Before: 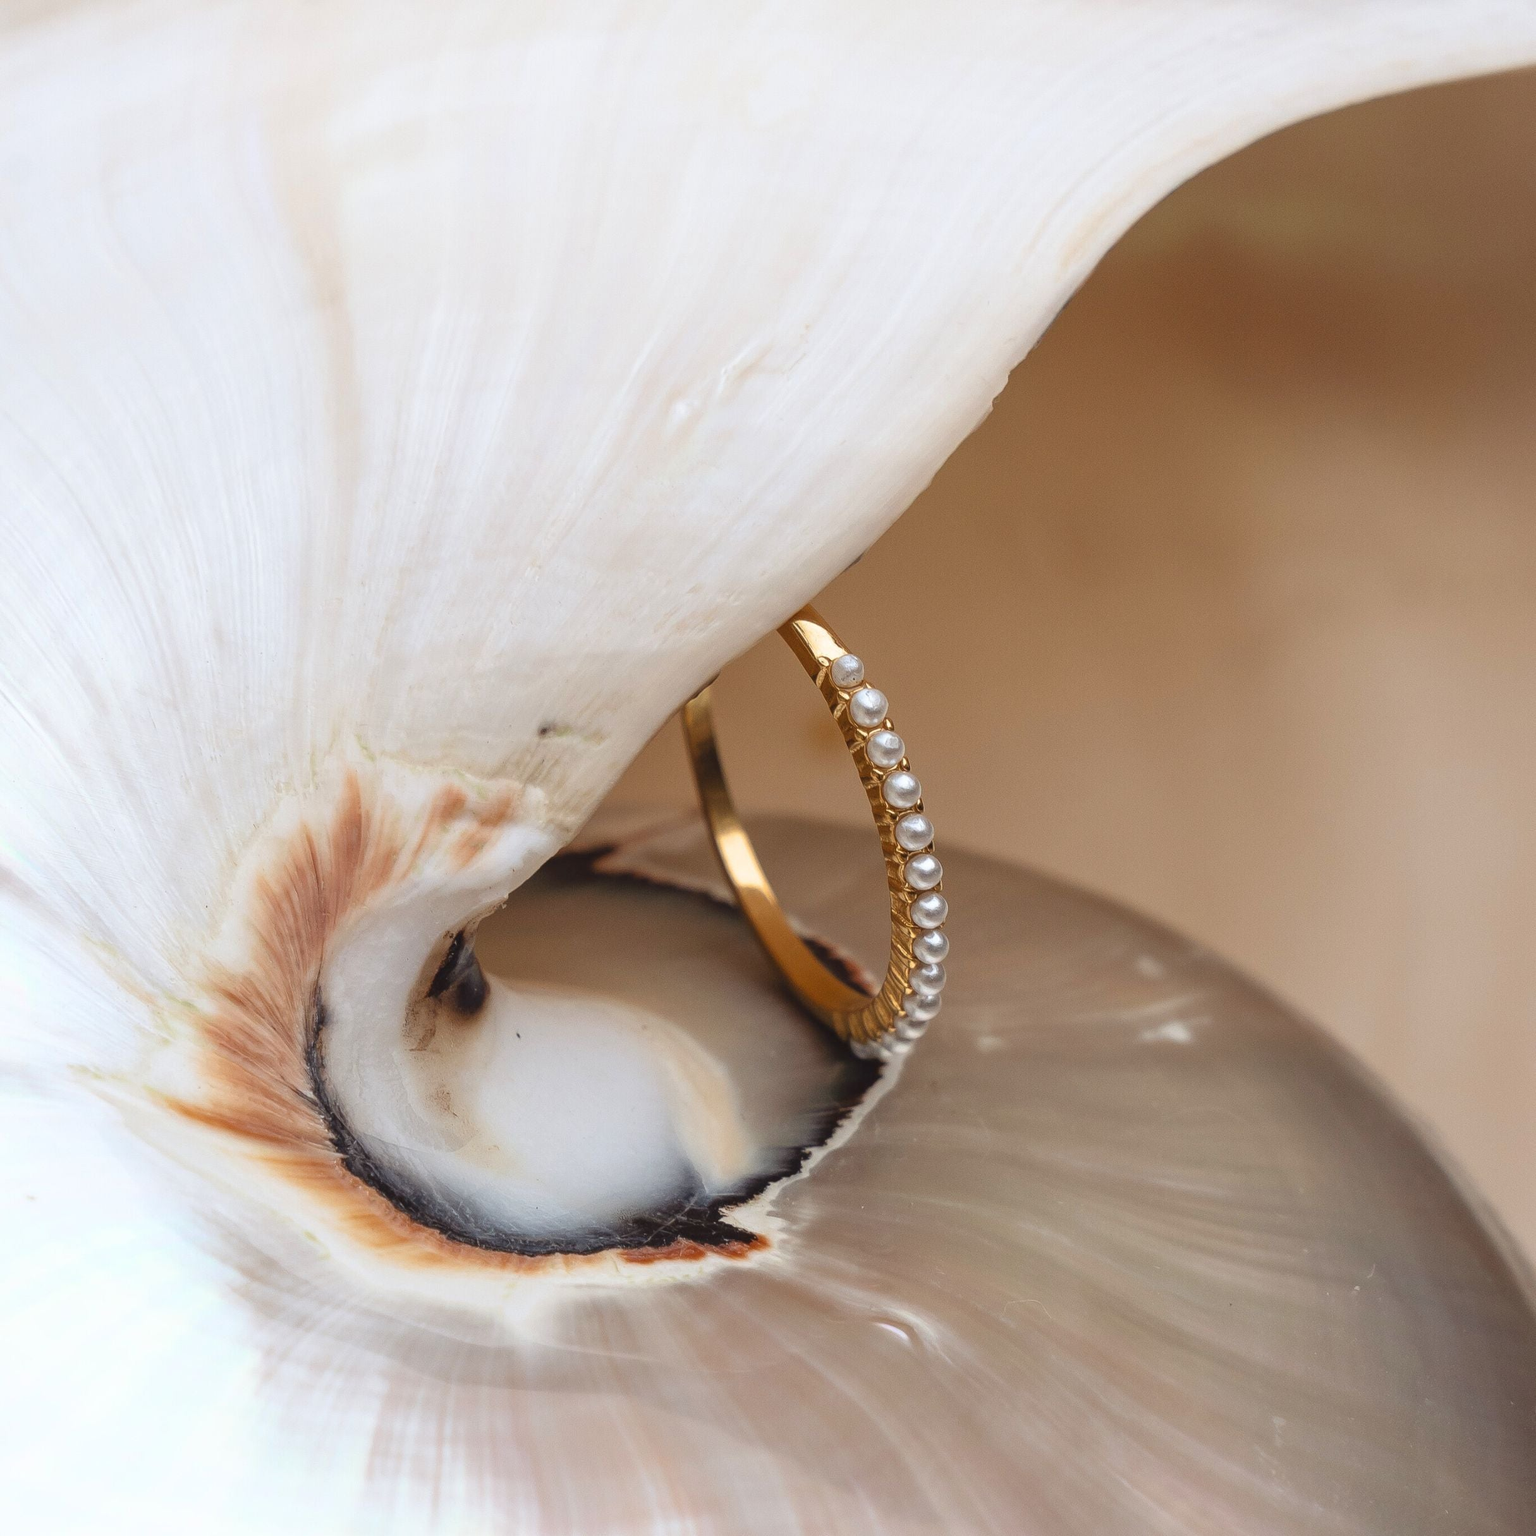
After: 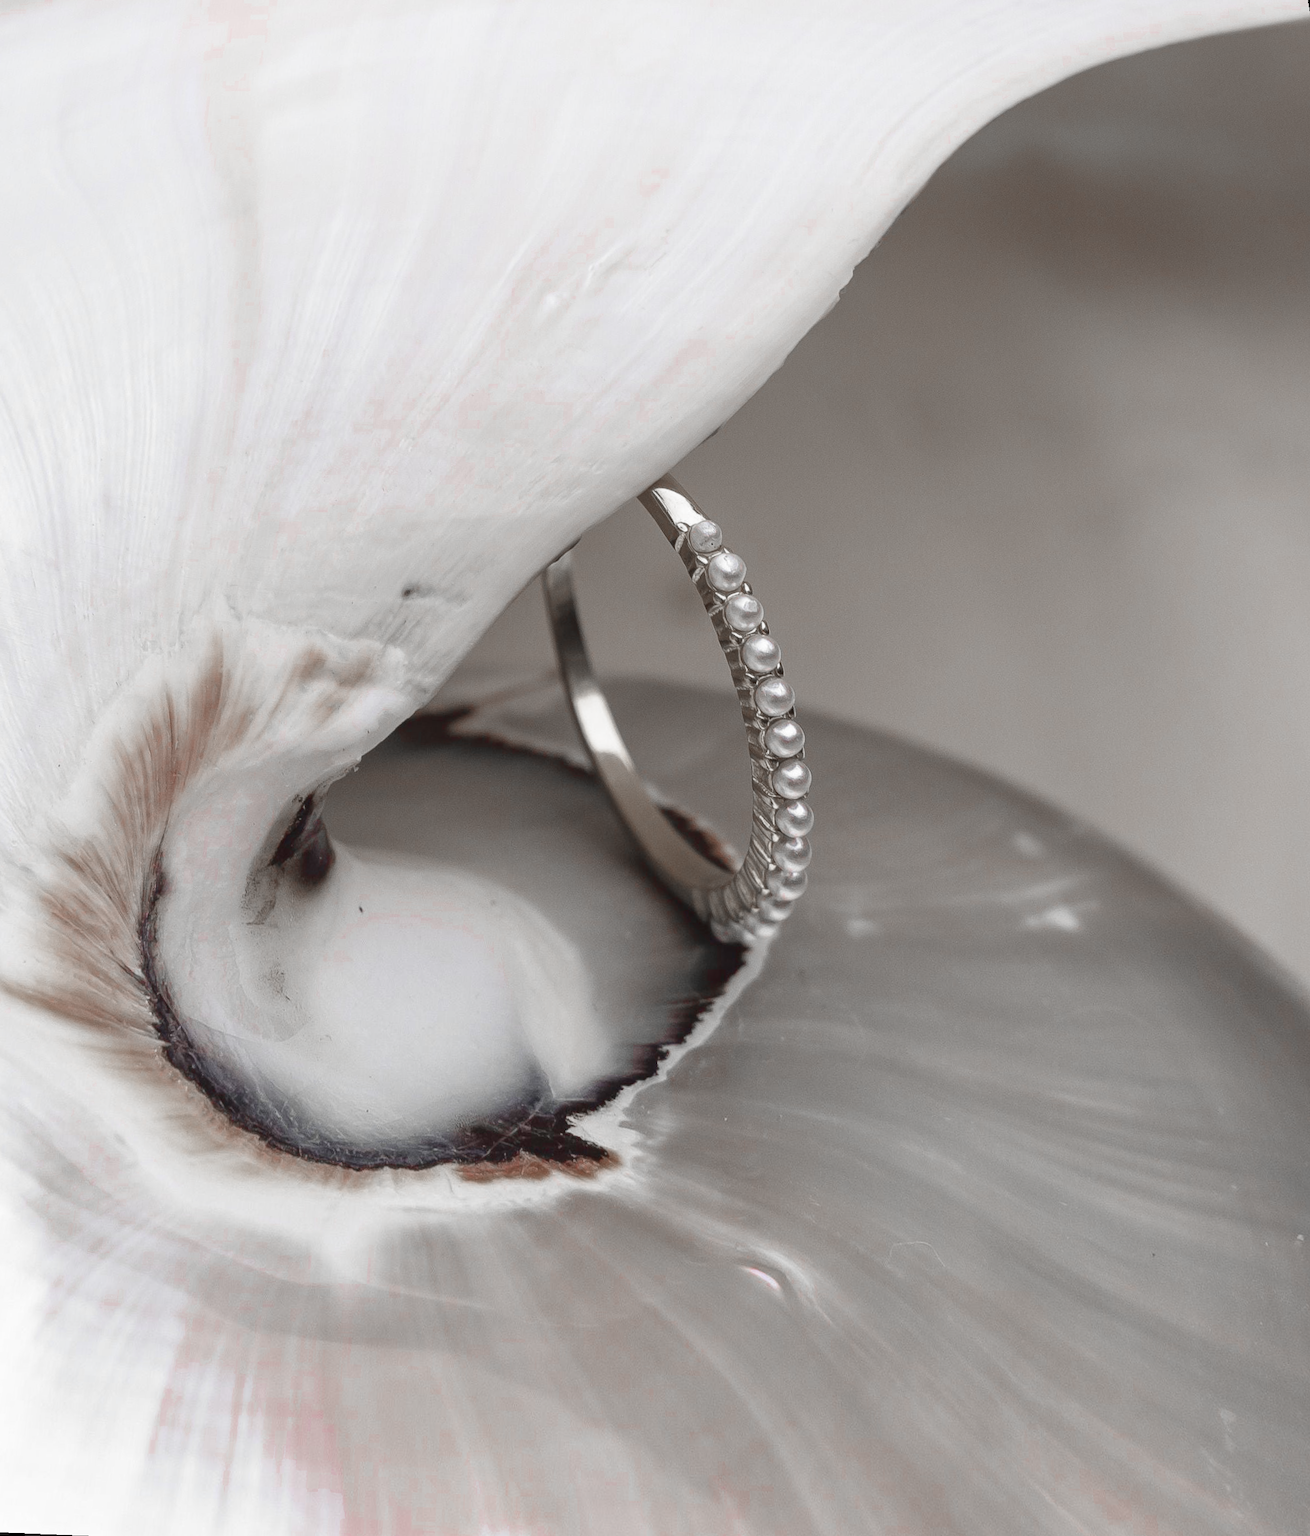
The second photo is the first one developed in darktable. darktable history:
rotate and perspective: rotation 0.72°, lens shift (vertical) -0.352, lens shift (horizontal) -0.051, crop left 0.152, crop right 0.859, crop top 0.019, crop bottom 0.964
color zones: curves: ch0 [(0, 0.278) (0.143, 0.5) (0.286, 0.5) (0.429, 0.5) (0.571, 0.5) (0.714, 0.5) (0.857, 0.5) (1, 0.5)]; ch1 [(0, 1) (0.143, 0.165) (0.286, 0) (0.429, 0) (0.571, 0) (0.714, 0) (0.857, 0.5) (1, 0.5)]; ch2 [(0, 0.508) (0.143, 0.5) (0.286, 0.5) (0.429, 0.5) (0.571, 0.5) (0.714, 0.5) (0.857, 0.5) (1, 0.5)]
